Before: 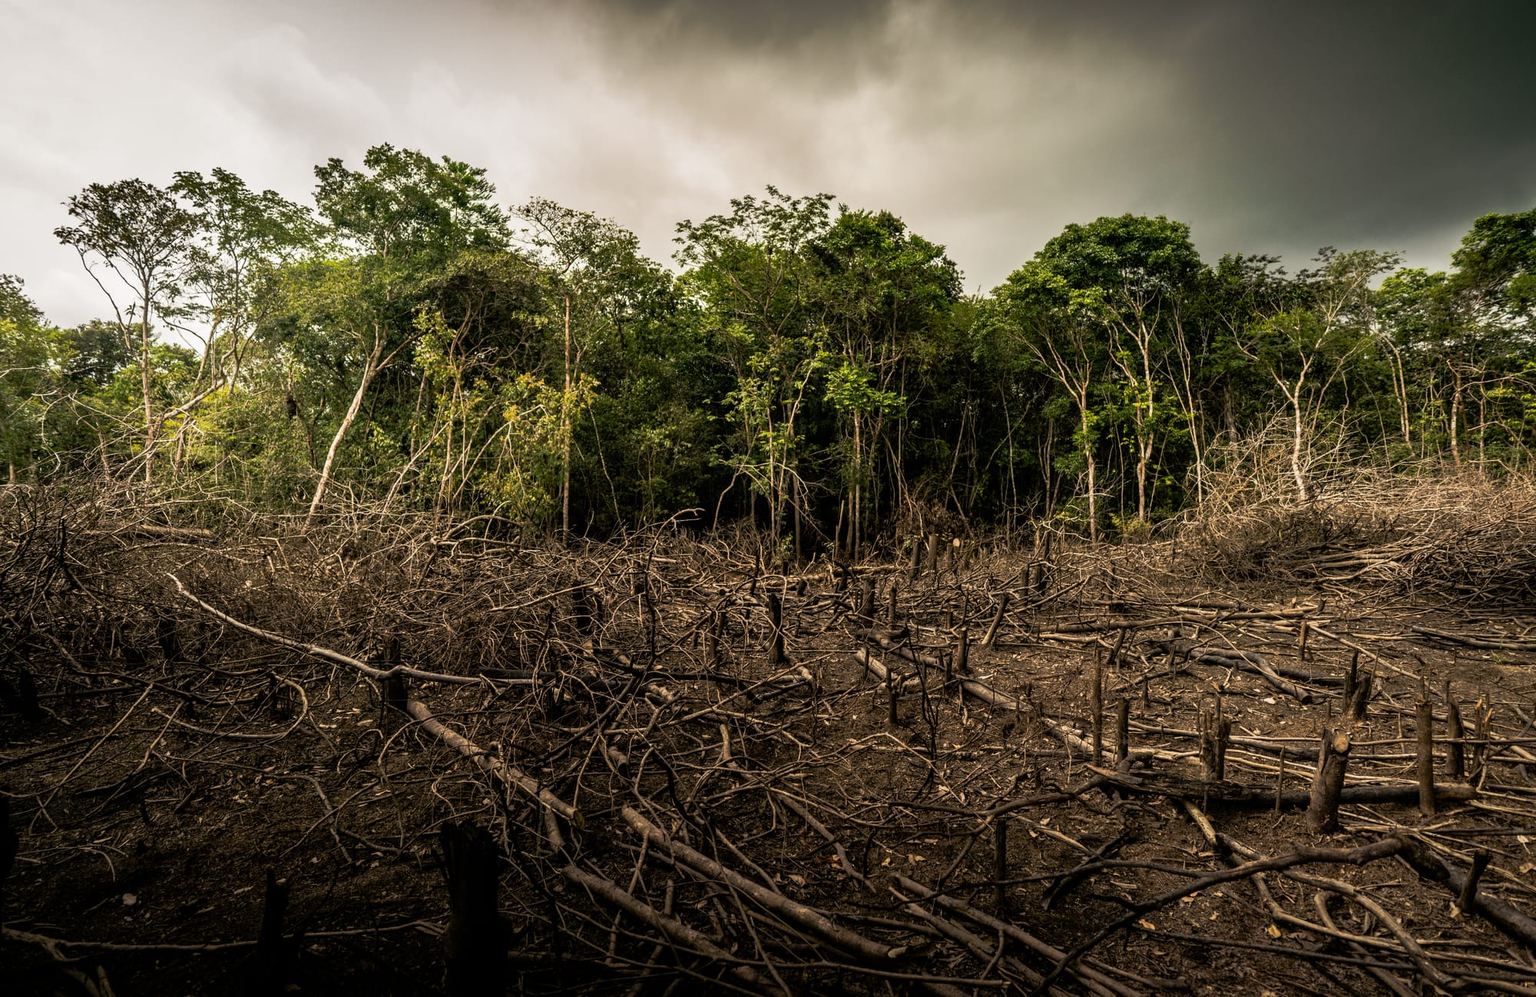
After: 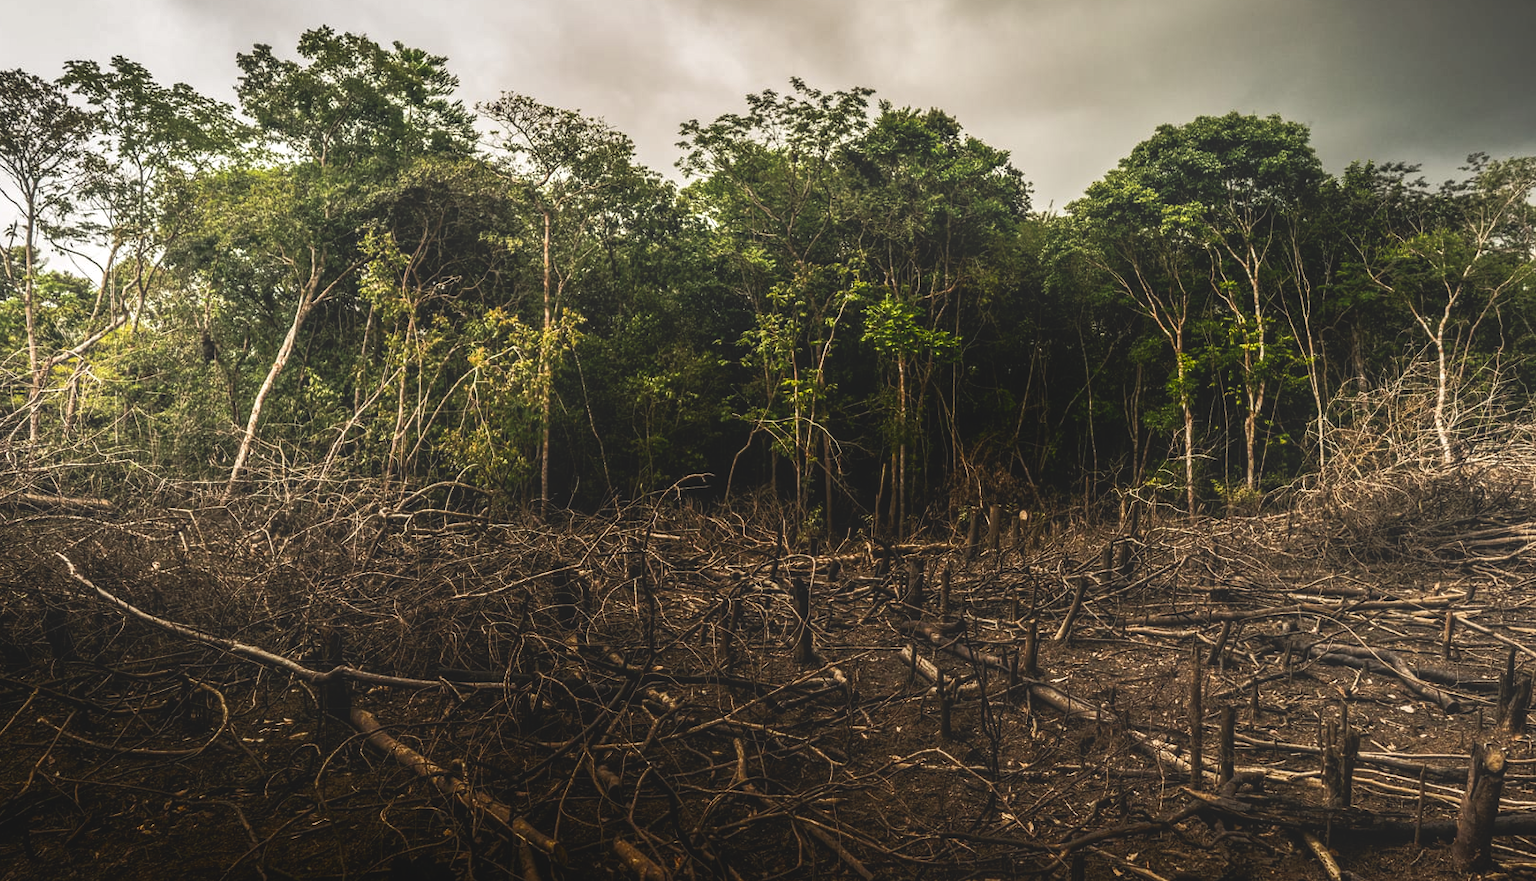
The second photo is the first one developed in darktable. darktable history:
crop: left 7.911%, top 12.305%, right 10.451%, bottom 15.461%
exposure: black level correction -0.03, compensate highlight preservation false
local contrast: detail 130%
shadows and highlights: shadows -86.59, highlights -37.22, soften with gaussian
